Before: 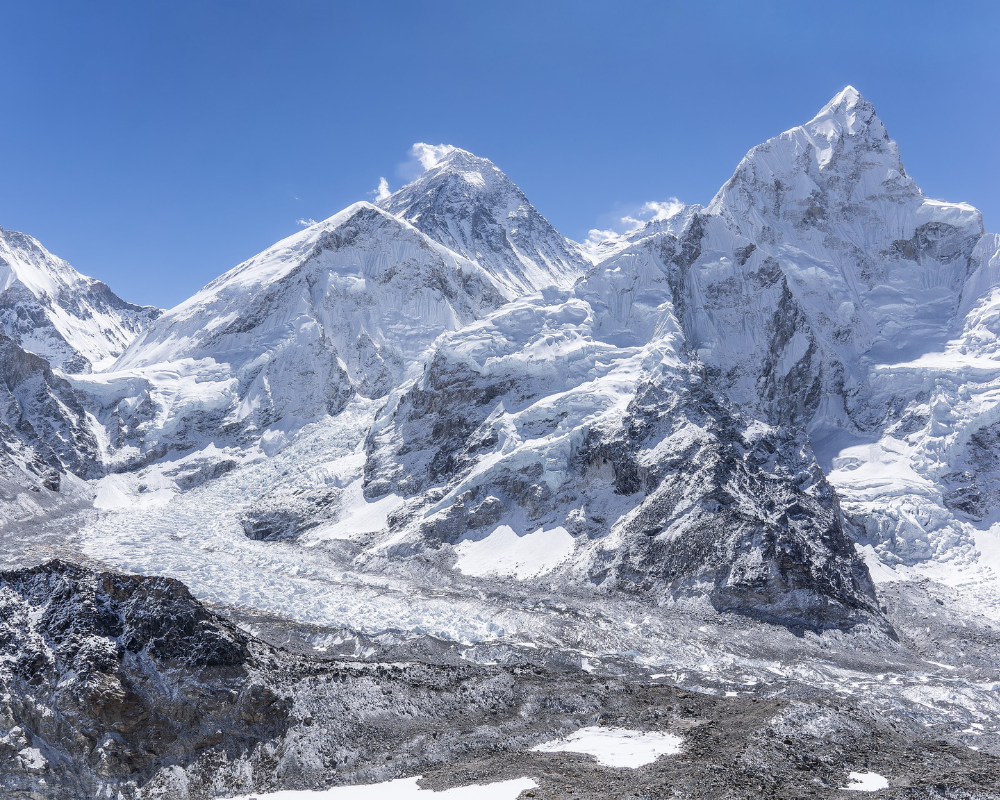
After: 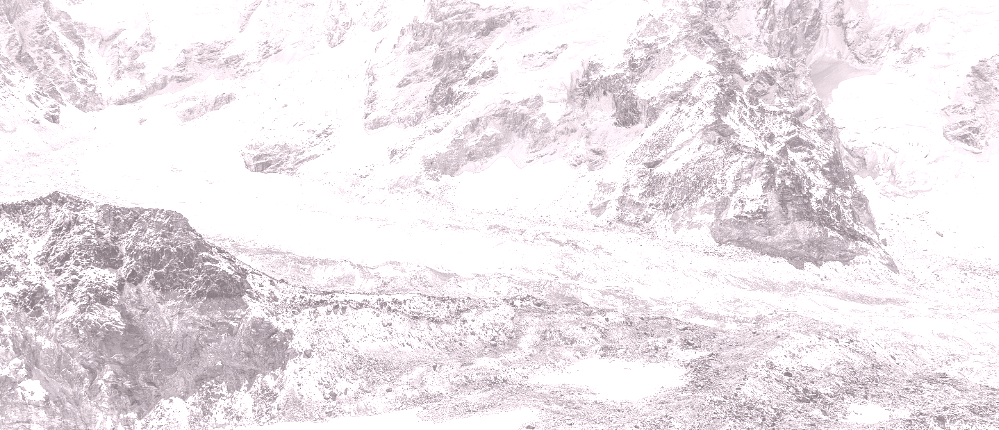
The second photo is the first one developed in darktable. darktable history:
exposure: black level correction 0.001, compensate highlight preservation false
crop and rotate: top 46.237%
colorize: hue 25.2°, saturation 83%, source mix 82%, lightness 79%, version 1
